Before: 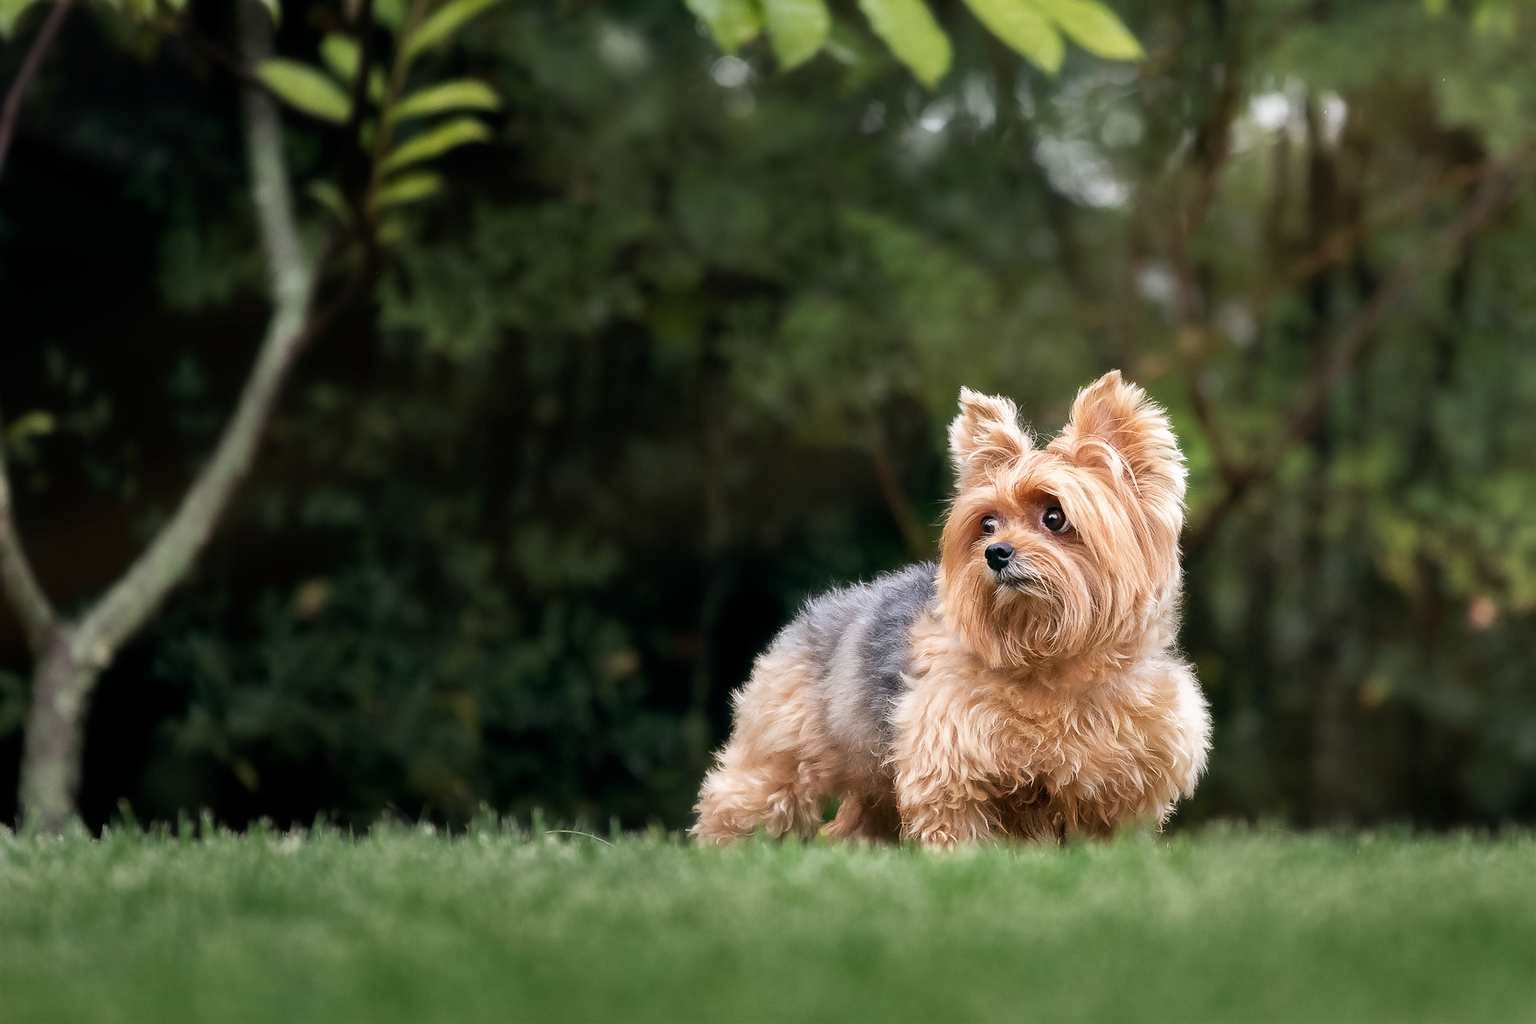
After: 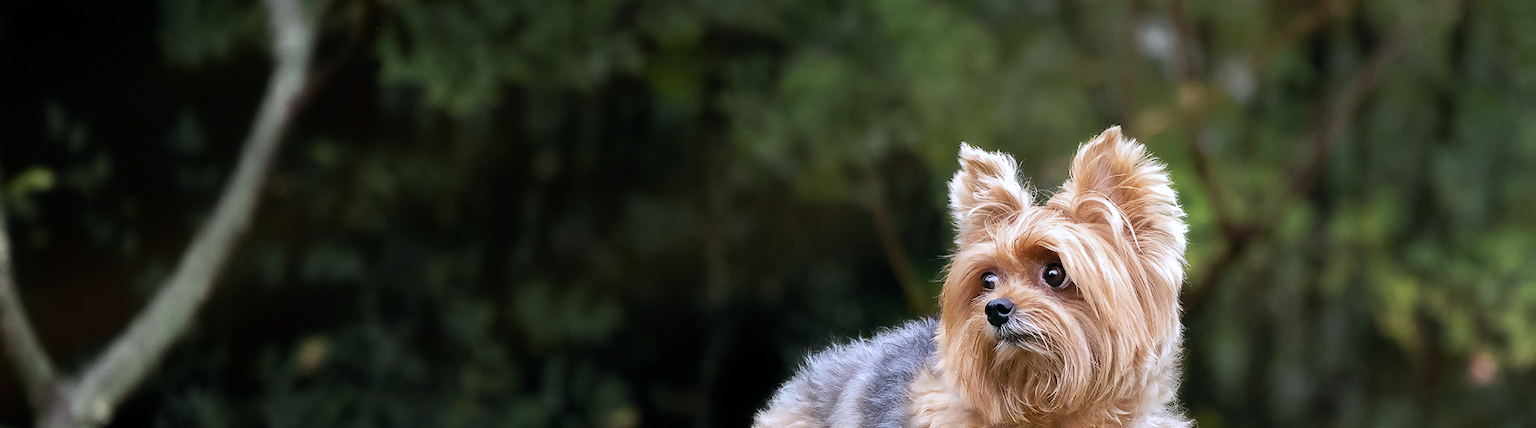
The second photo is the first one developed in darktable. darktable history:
crop and rotate: top 23.84%, bottom 34.294%
color zones: curves: ch0 [(0, 0.485) (0.178, 0.476) (0.261, 0.623) (0.411, 0.403) (0.708, 0.603) (0.934, 0.412)]; ch1 [(0.003, 0.485) (0.149, 0.496) (0.229, 0.584) (0.326, 0.551) (0.484, 0.262) (0.757, 0.643)]
white balance: red 0.954, blue 1.079
contrast brightness saturation: saturation -0.05
